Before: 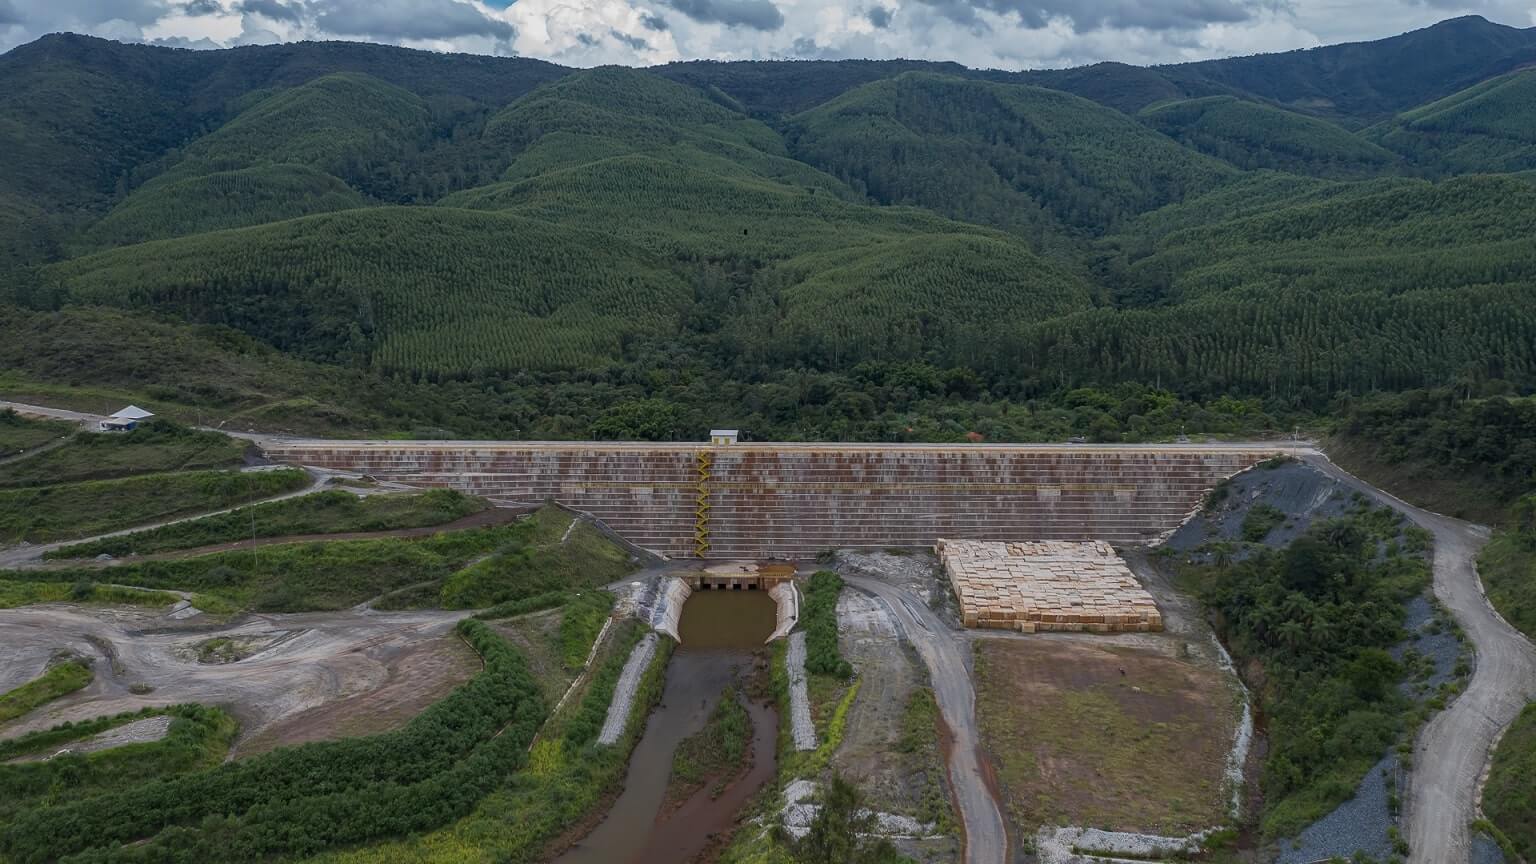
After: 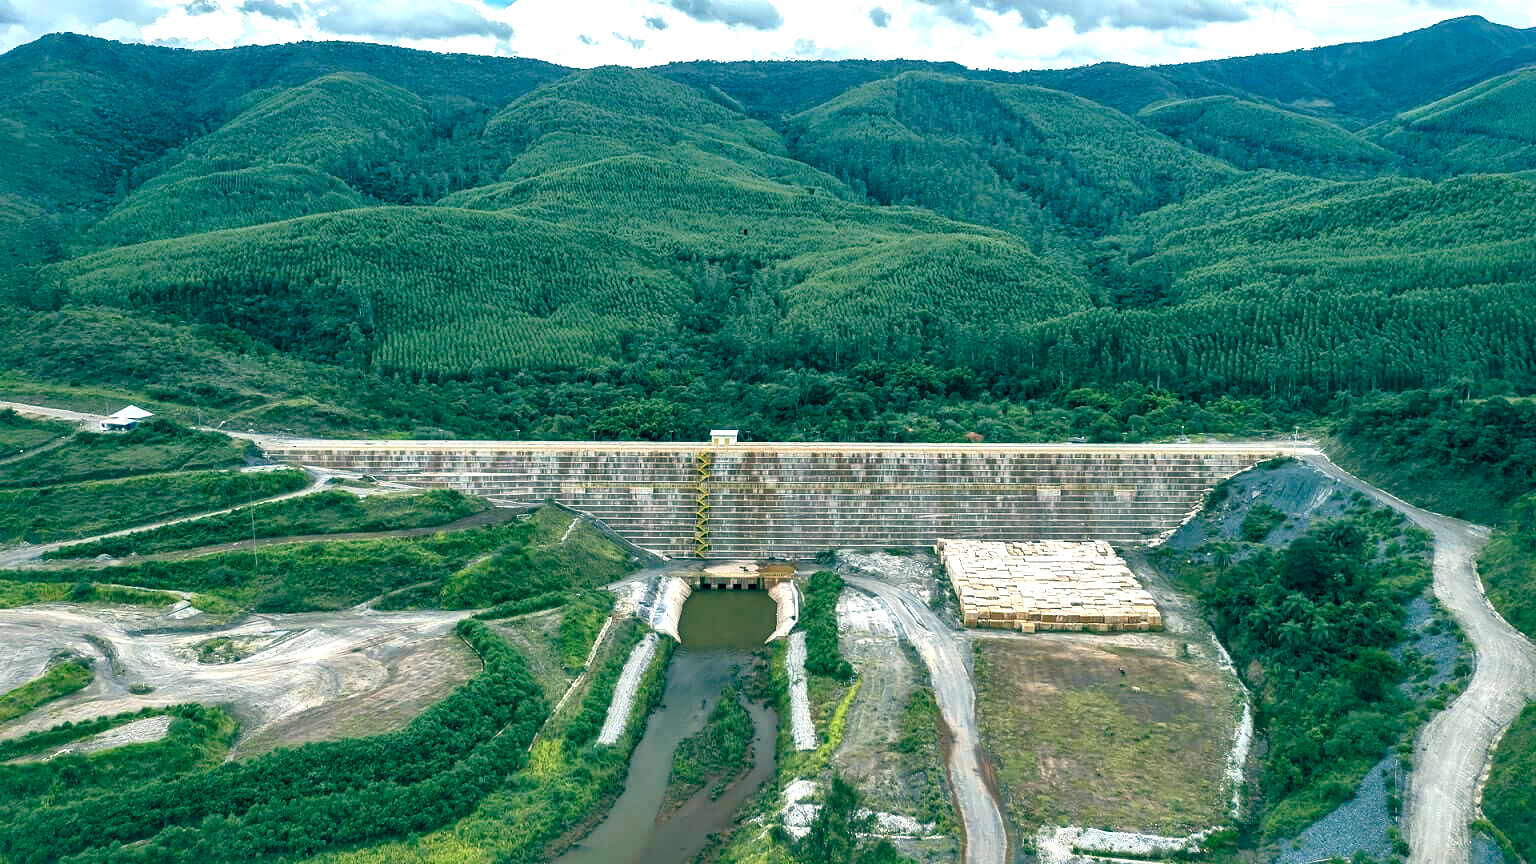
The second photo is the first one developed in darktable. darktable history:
exposure: black level correction 0, exposure 1.392 EV, compensate highlight preservation false
local contrast: mode bilateral grid, contrast 25, coarseness 59, detail 152%, midtone range 0.2
color balance rgb: highlights gain › chroma 3.082%, highlights gain › hue 75.75°, global offset › luminance -0.542%, global offset › chroma 0.906%, global offset › hue 172.56°, perceptual saturation grading › global saturation 0.688%
